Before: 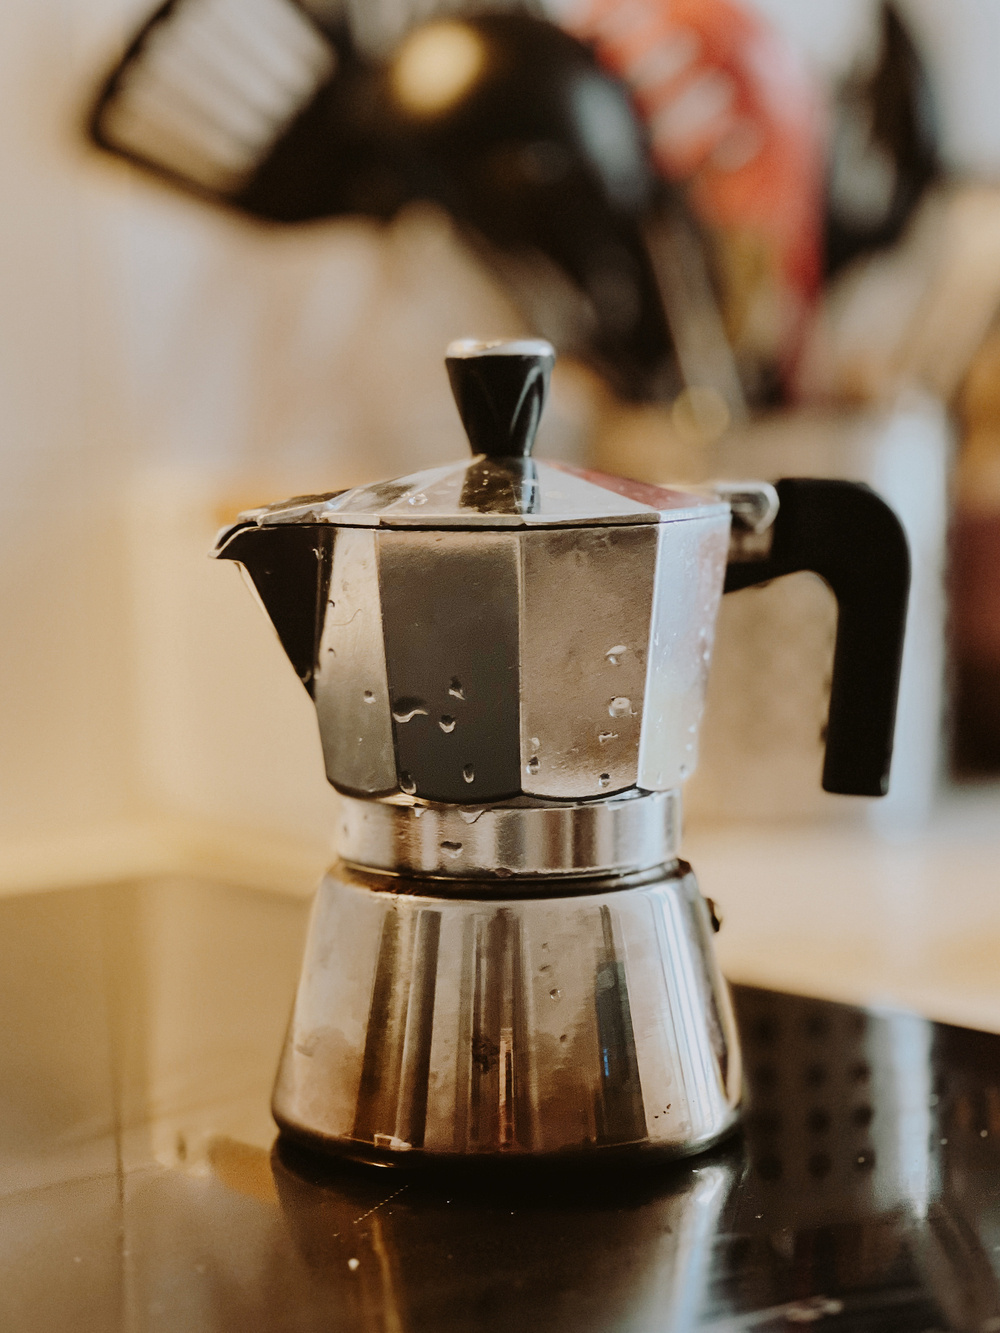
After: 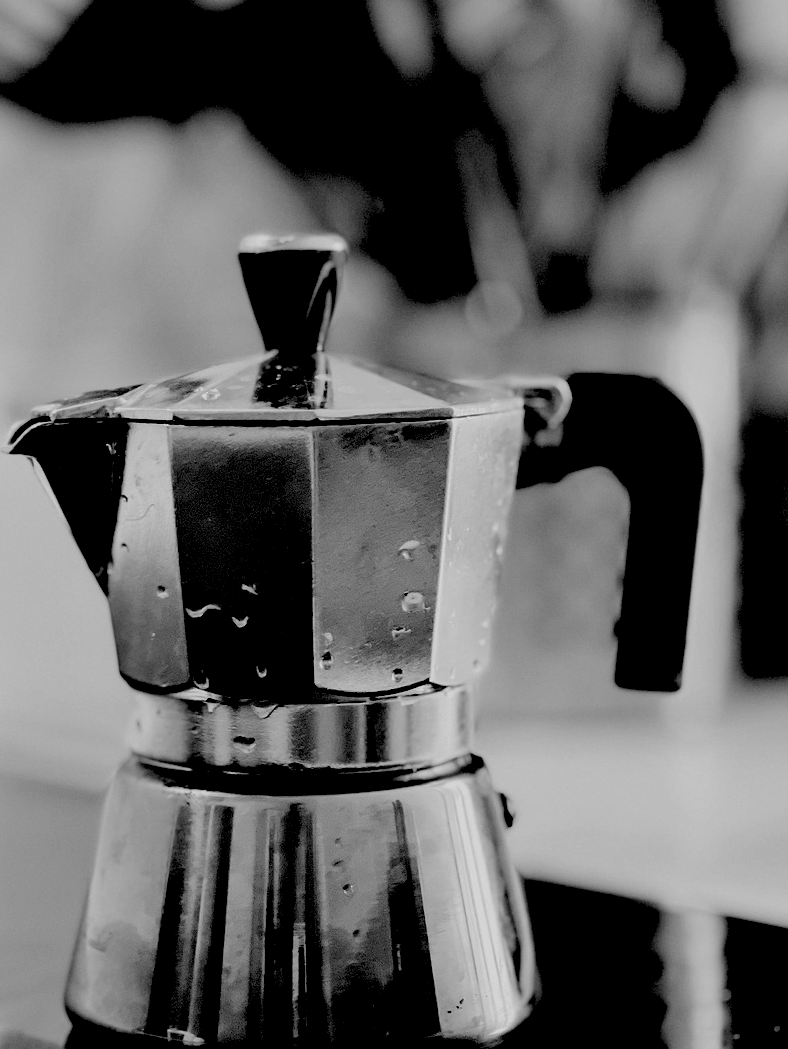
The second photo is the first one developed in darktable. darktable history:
crop and rotate: left 20.74%, top 7.912%, right 0.375%, bottom 13.378%
monochrome: on, module defaults
white balance: emerald 1
exposure: black level correction 0.056, exposure -0.039 EV, compensate highlight preservation false
